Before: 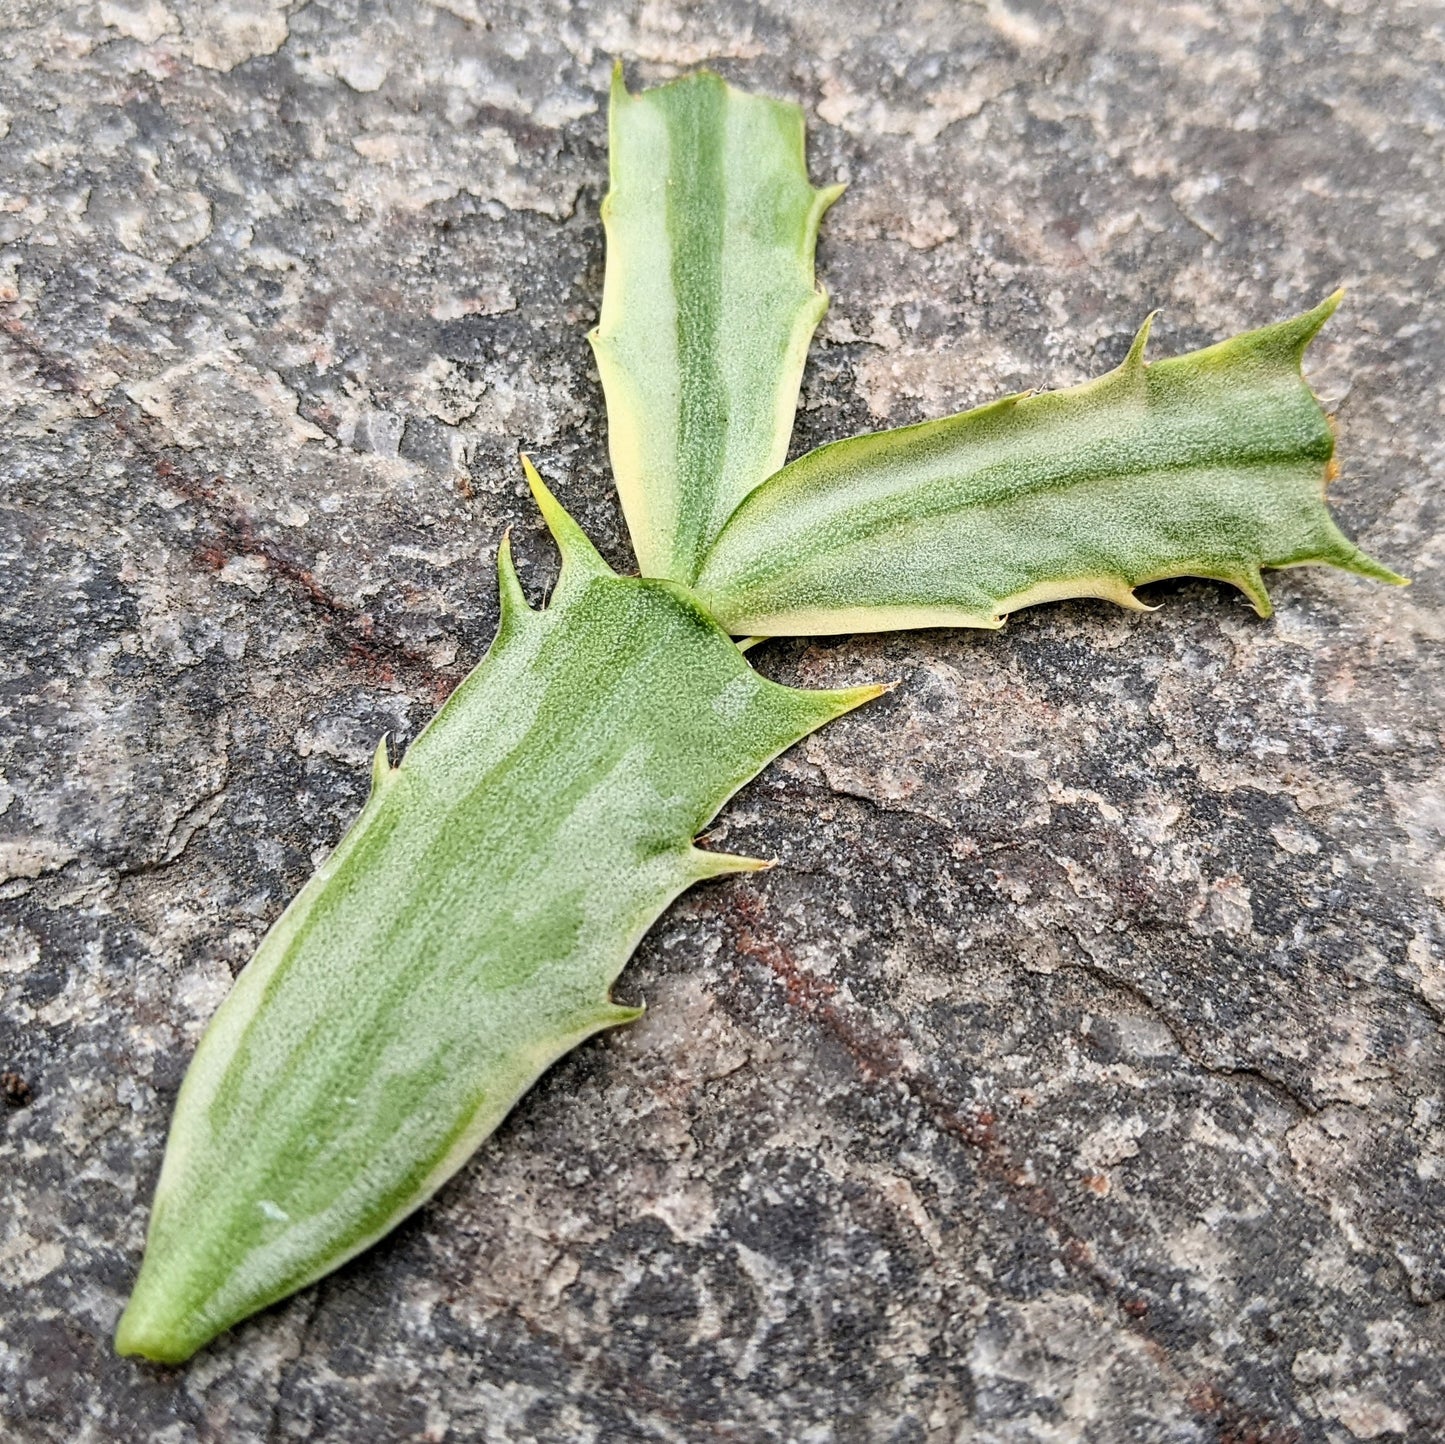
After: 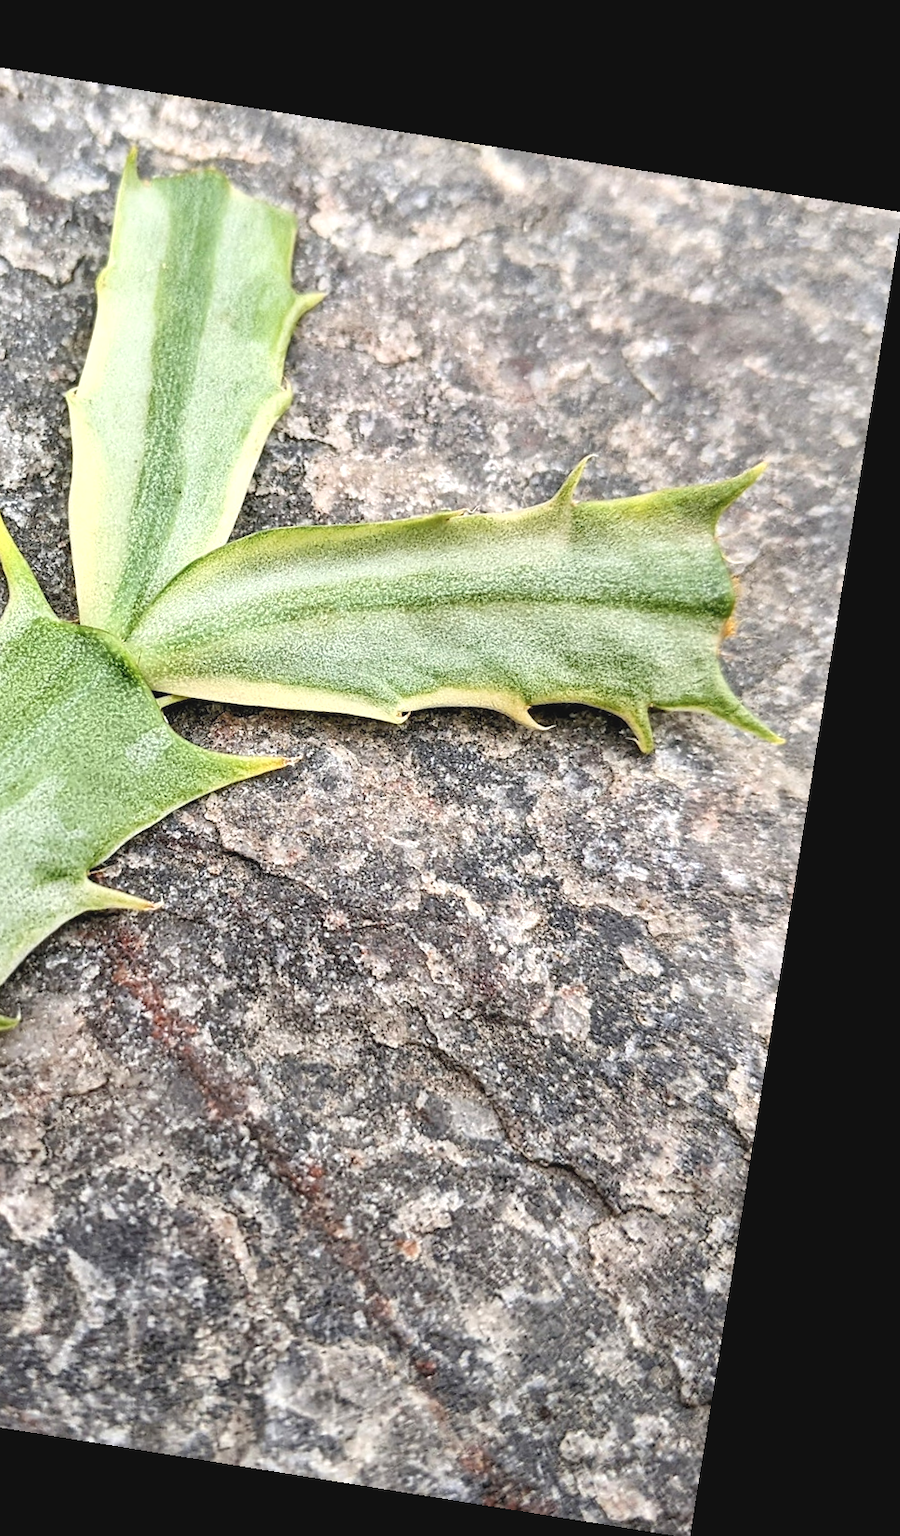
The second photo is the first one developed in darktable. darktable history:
rotate and perspective: rotation 9.12°, automatic cropping off
exposure: exposure 0.496 EV, compensate highlight preservation false
contrast brightness saturation: contrast -0.1, saturation -0.1
crop: left 41.402%
